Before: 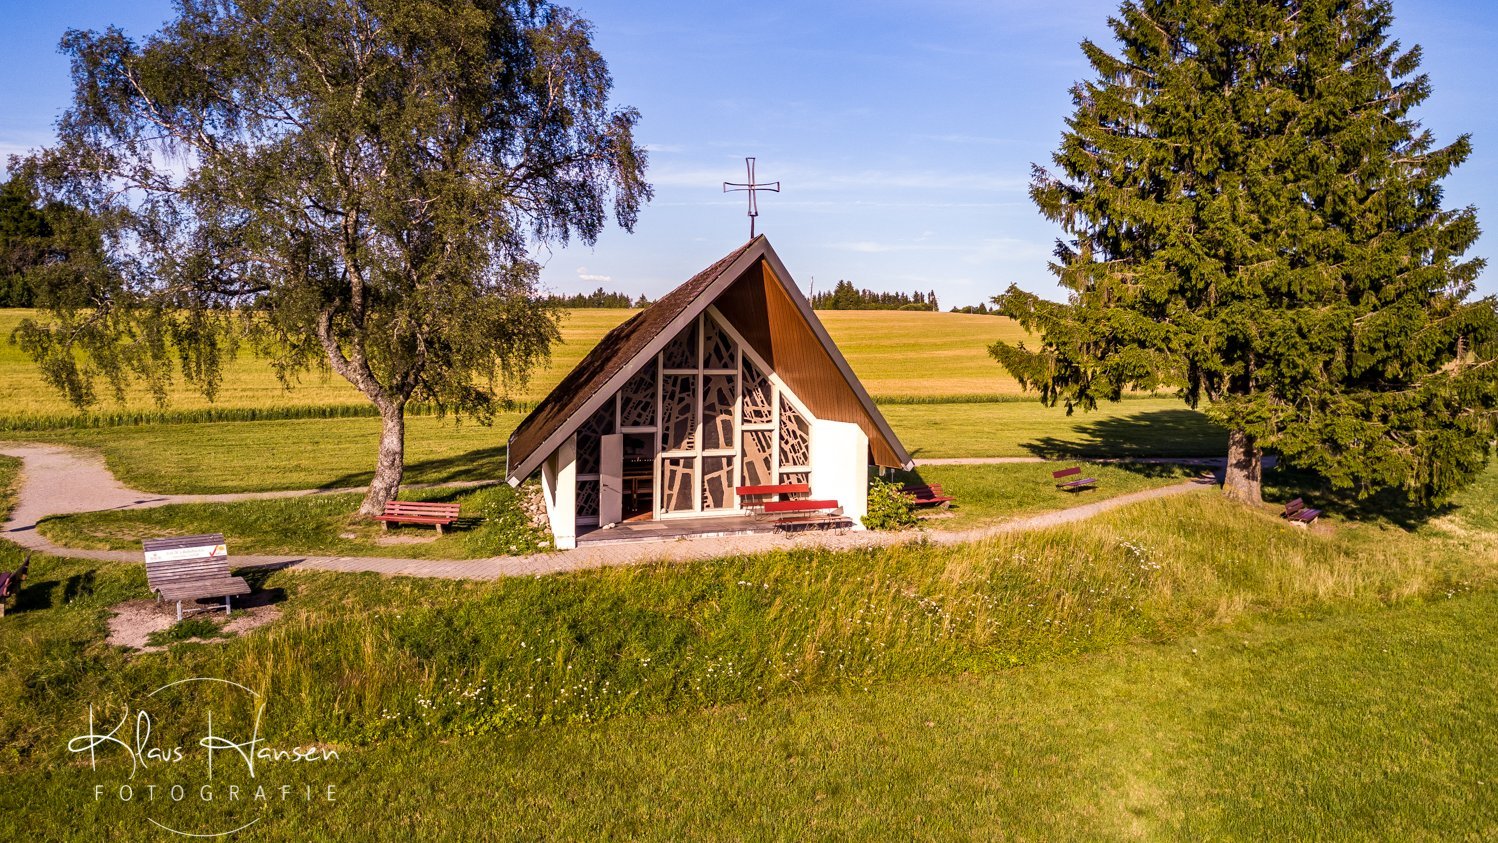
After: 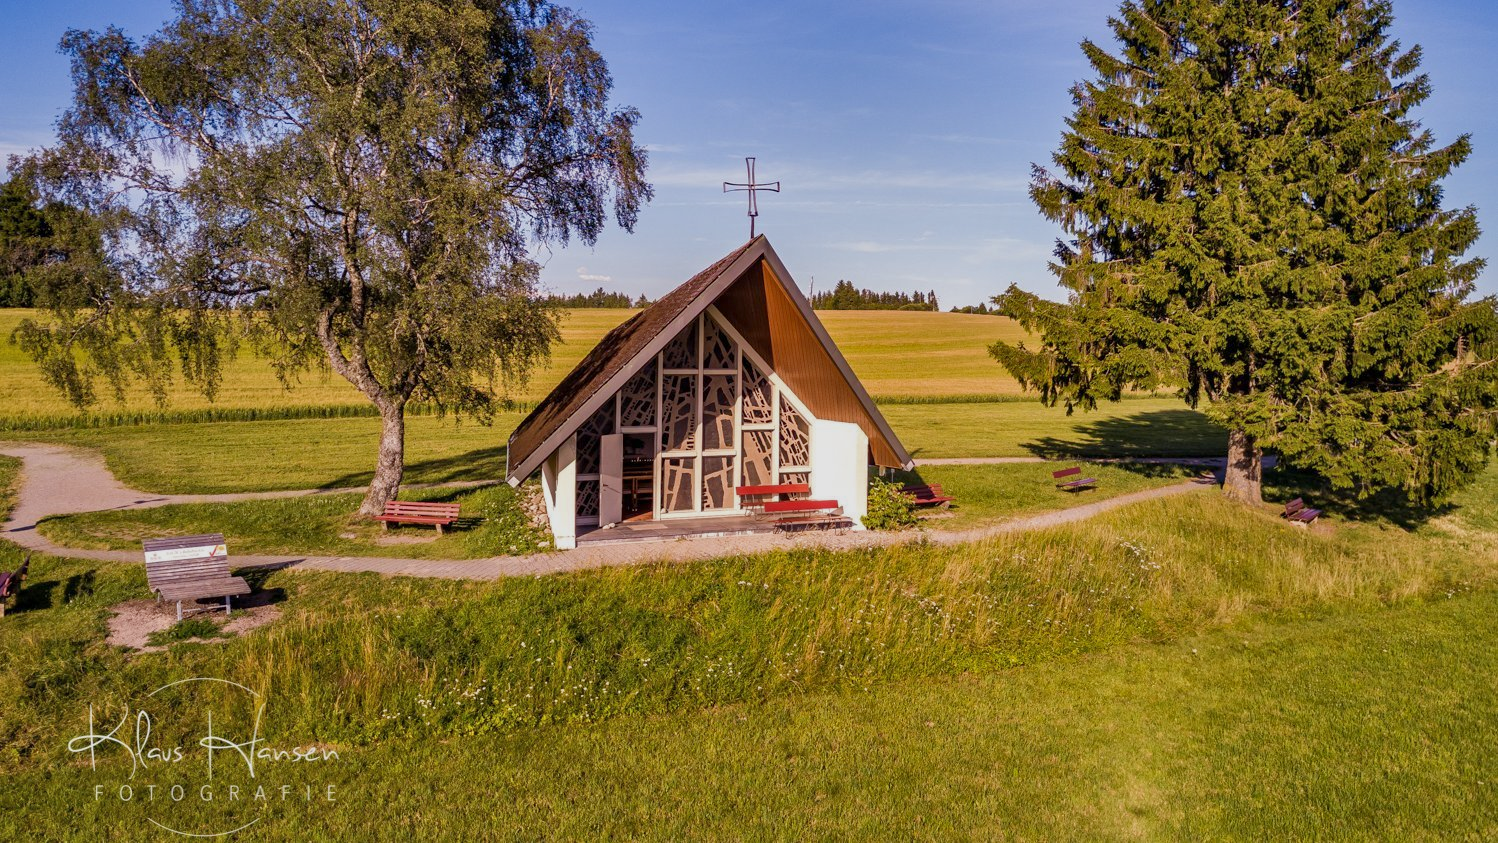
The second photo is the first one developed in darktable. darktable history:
tone equalizer: -8 EV 0.25 EV, -7 EV 0.417 EV, -6 EV 0.417 EV, -5 EV 0.25 EV, -3 EV -0.25 EV, -2 EV -0.417 EV, -1 EV -0.417 EV, +0 EV -0.25 EV, edges refinement/feathering 500, mask exposure compensation -1.57 EV, preserve details guided filter
shadows and highlights: shadows 60, highlights -60.23, soften with gaussian
